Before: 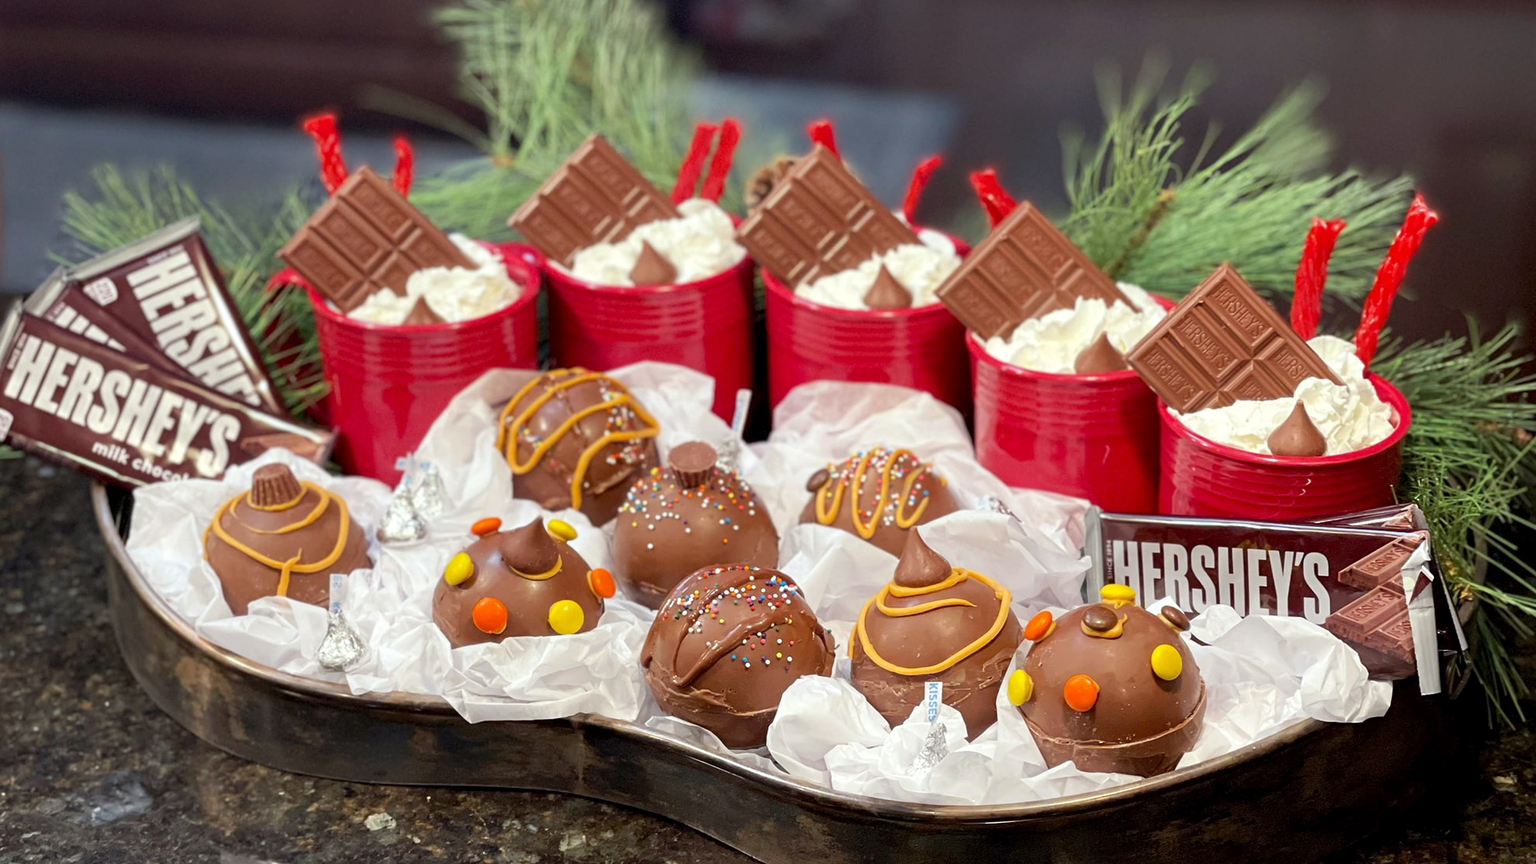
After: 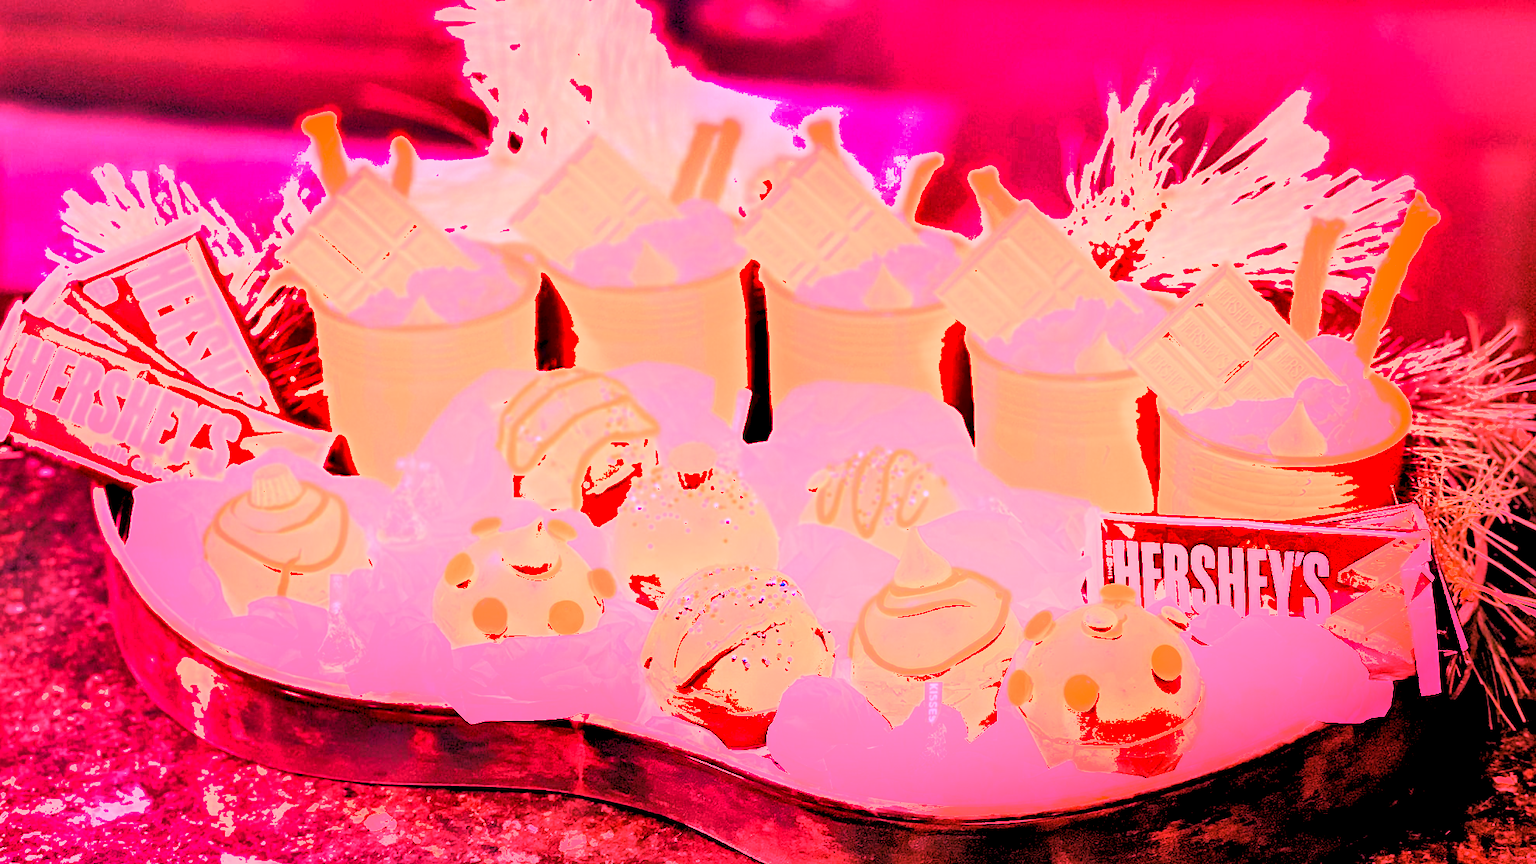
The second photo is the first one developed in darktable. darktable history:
rgb levels: levels [[0.013, 0.434, 0.89], [0, 0.5, 1], [0, 0.5, 1]]
shadows and highlights: radius 108.52, shadows 23.73, highlights -59.32, low approximation 0.01, soften with gaussian
white balance: red 4.26, blue 1.802
